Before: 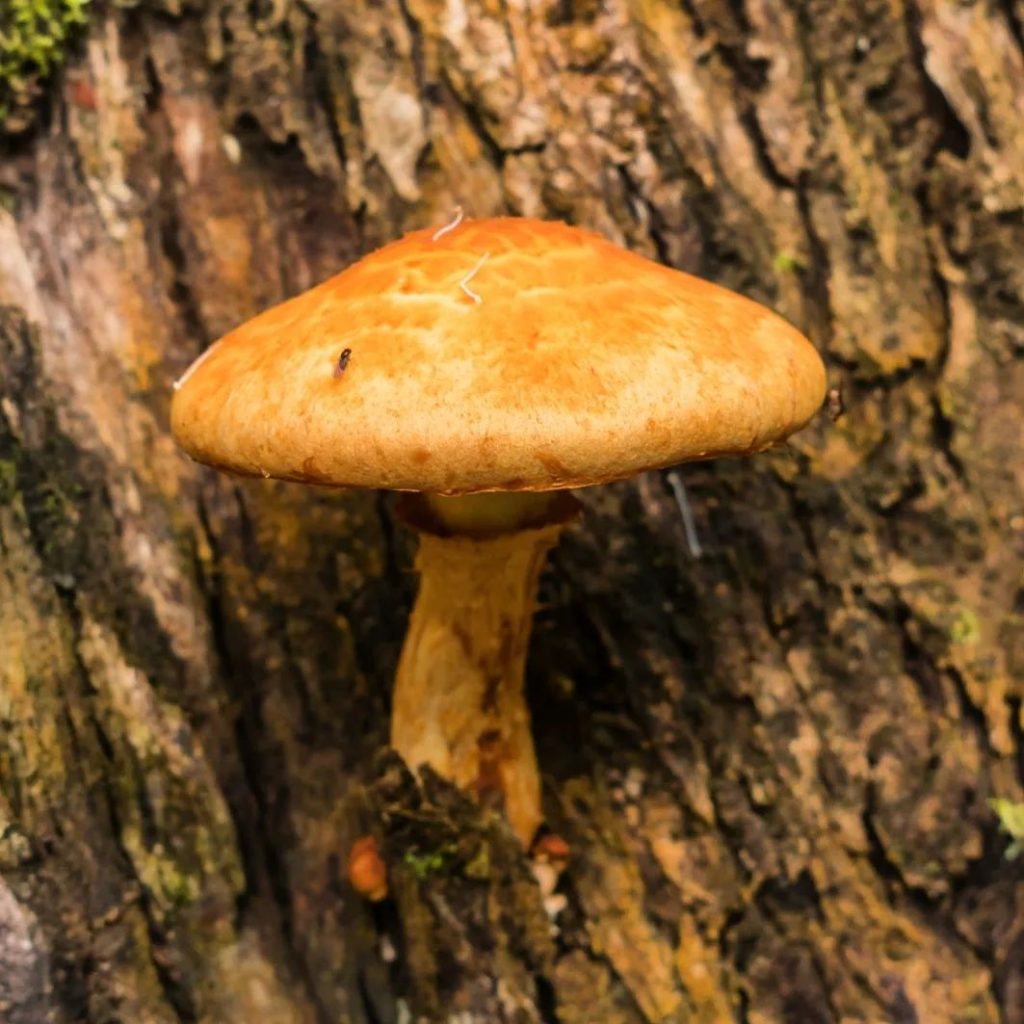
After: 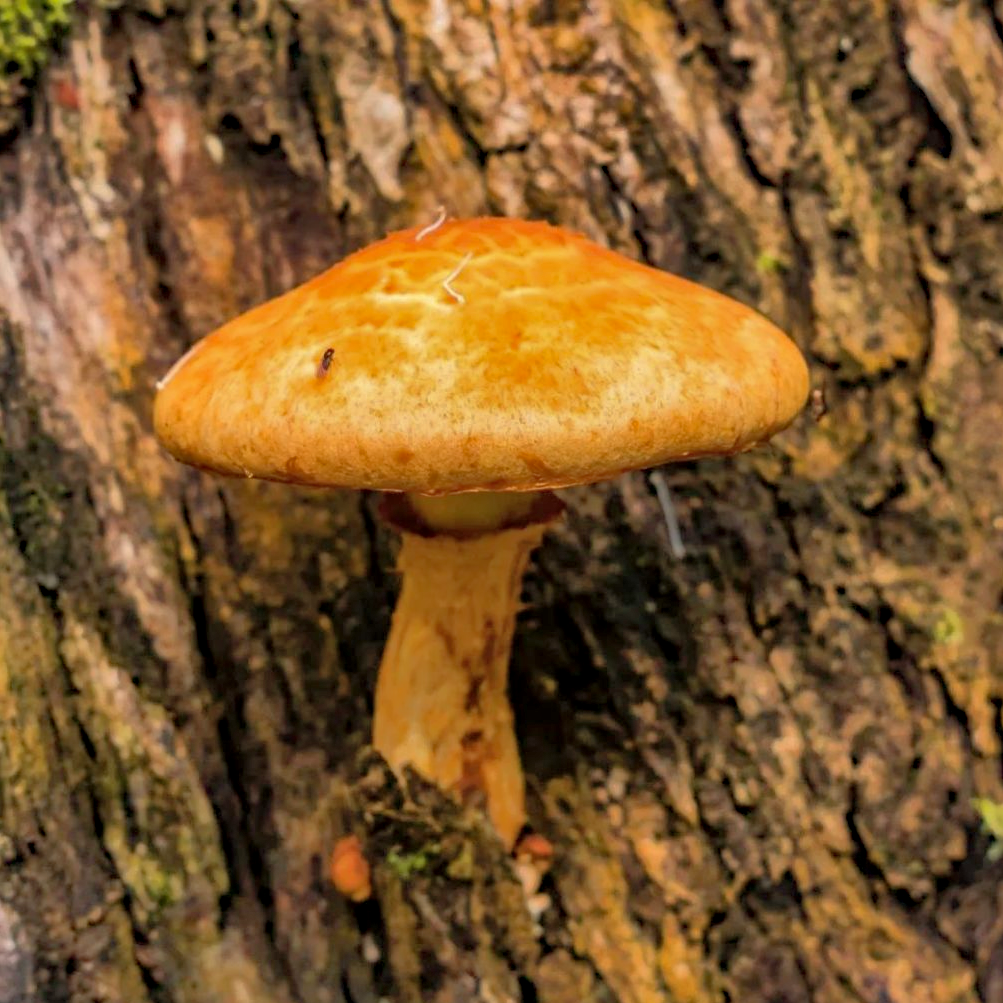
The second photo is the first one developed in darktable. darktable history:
crop: left 1.743%, right 0.268%, bottom 2.011%
local contrast: on, module defaults
shadows and highlights: shadows 60, highlights -60
haze removal: compatibility mode true, adaptive false
